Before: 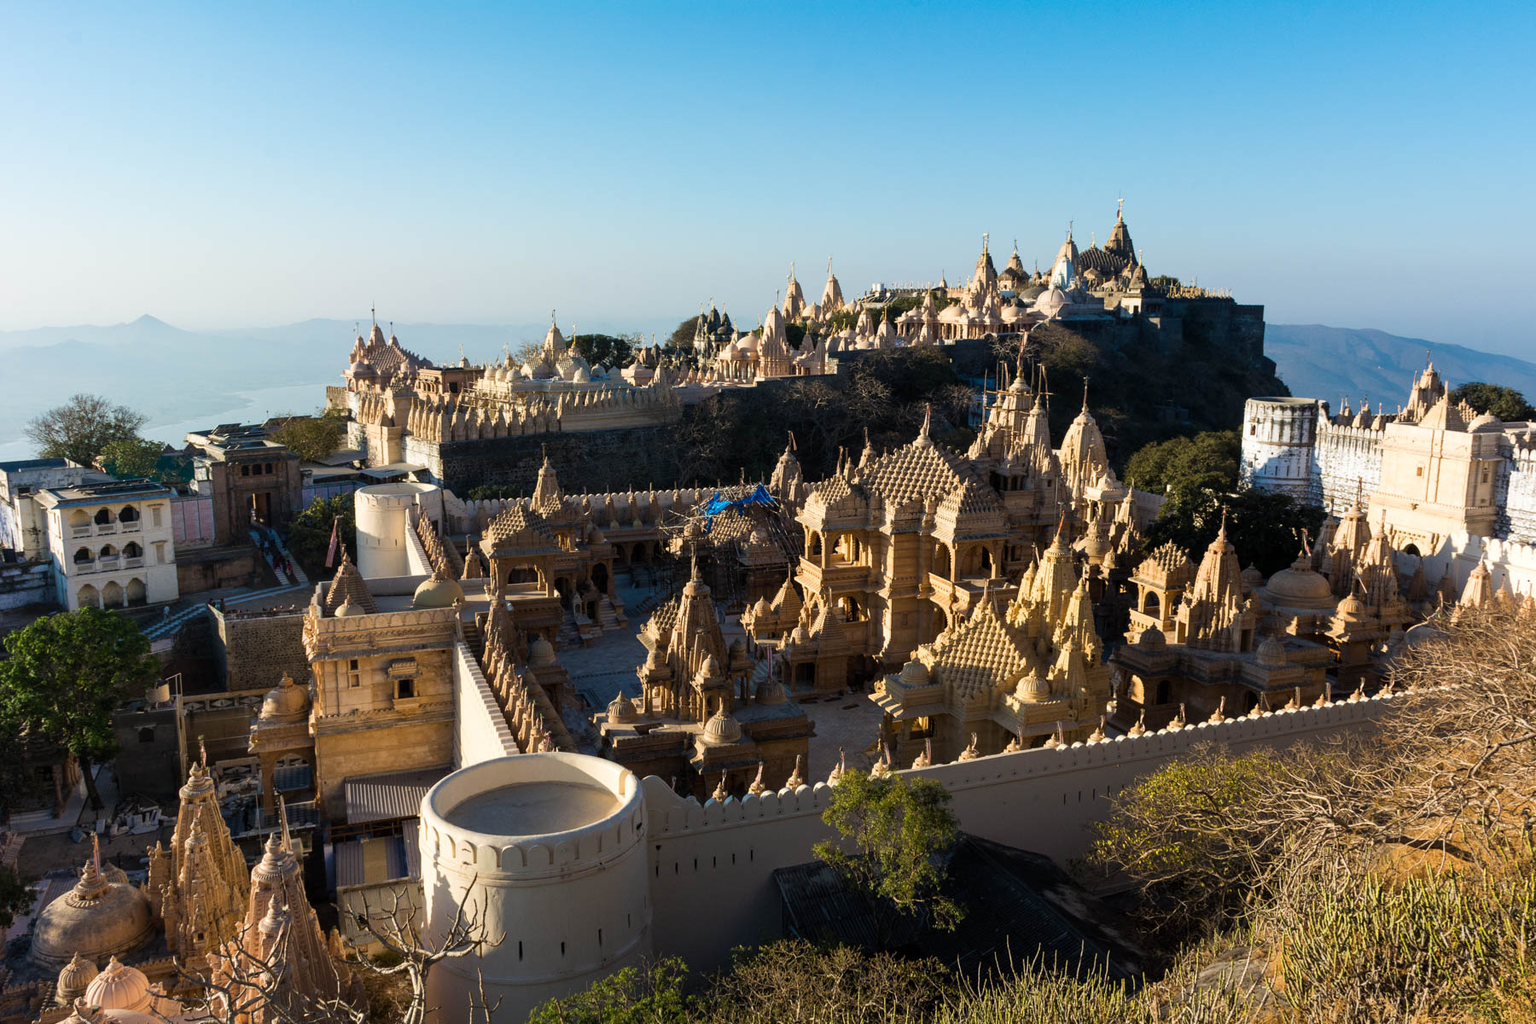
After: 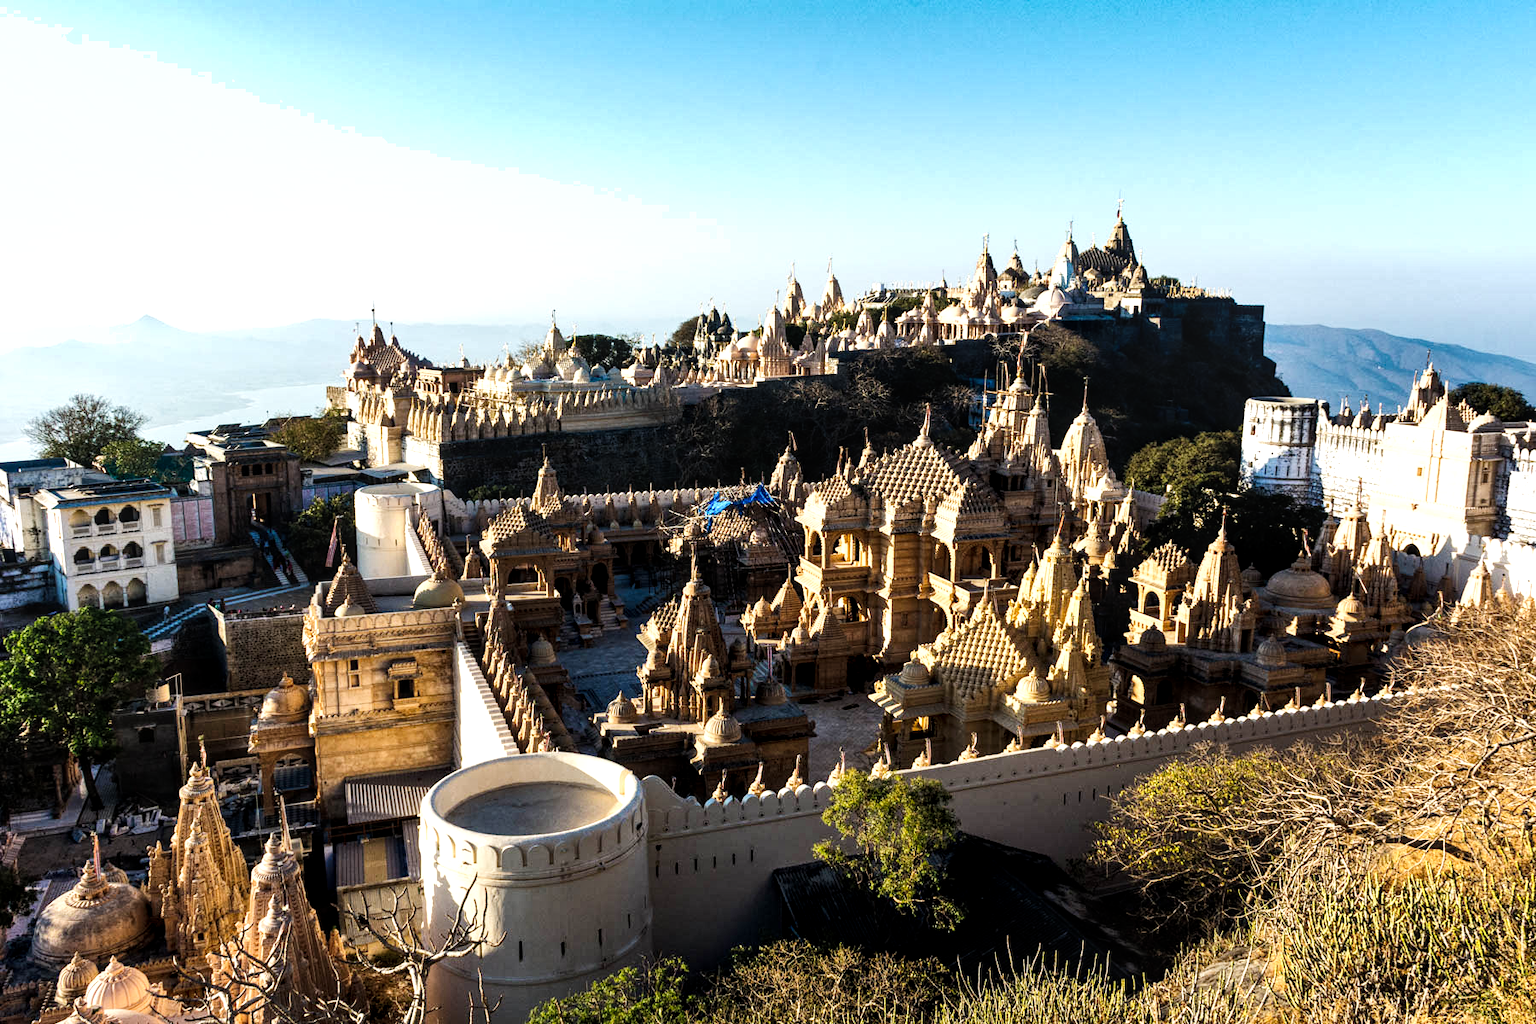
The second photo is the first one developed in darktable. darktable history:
tone curve: curves: ch0 [(0, 0) (0.004, 0.001) (0.133, 0.112) (0.325, 0.362) (0.832, 0.893) (1, 1)], preserve colors none
shadows and highlights: soften with gaussian
local contrast: highlights 91%, shadows 84%, detail 160%, midtone range 0.2
tone equalizer: -8 EV -0.775 EV, -7 EV -0.704 EV, -6 EV -0.572 EV, -5 EV -0.412 EV, -3 EV 0.39 EV, -2 EV 0.6 EV, -1 EV 0.697 EV, +0 EV 0.733 EV, edges refinement/feathering 500, mask exposure compensation -1.57 EV, preserve details no
